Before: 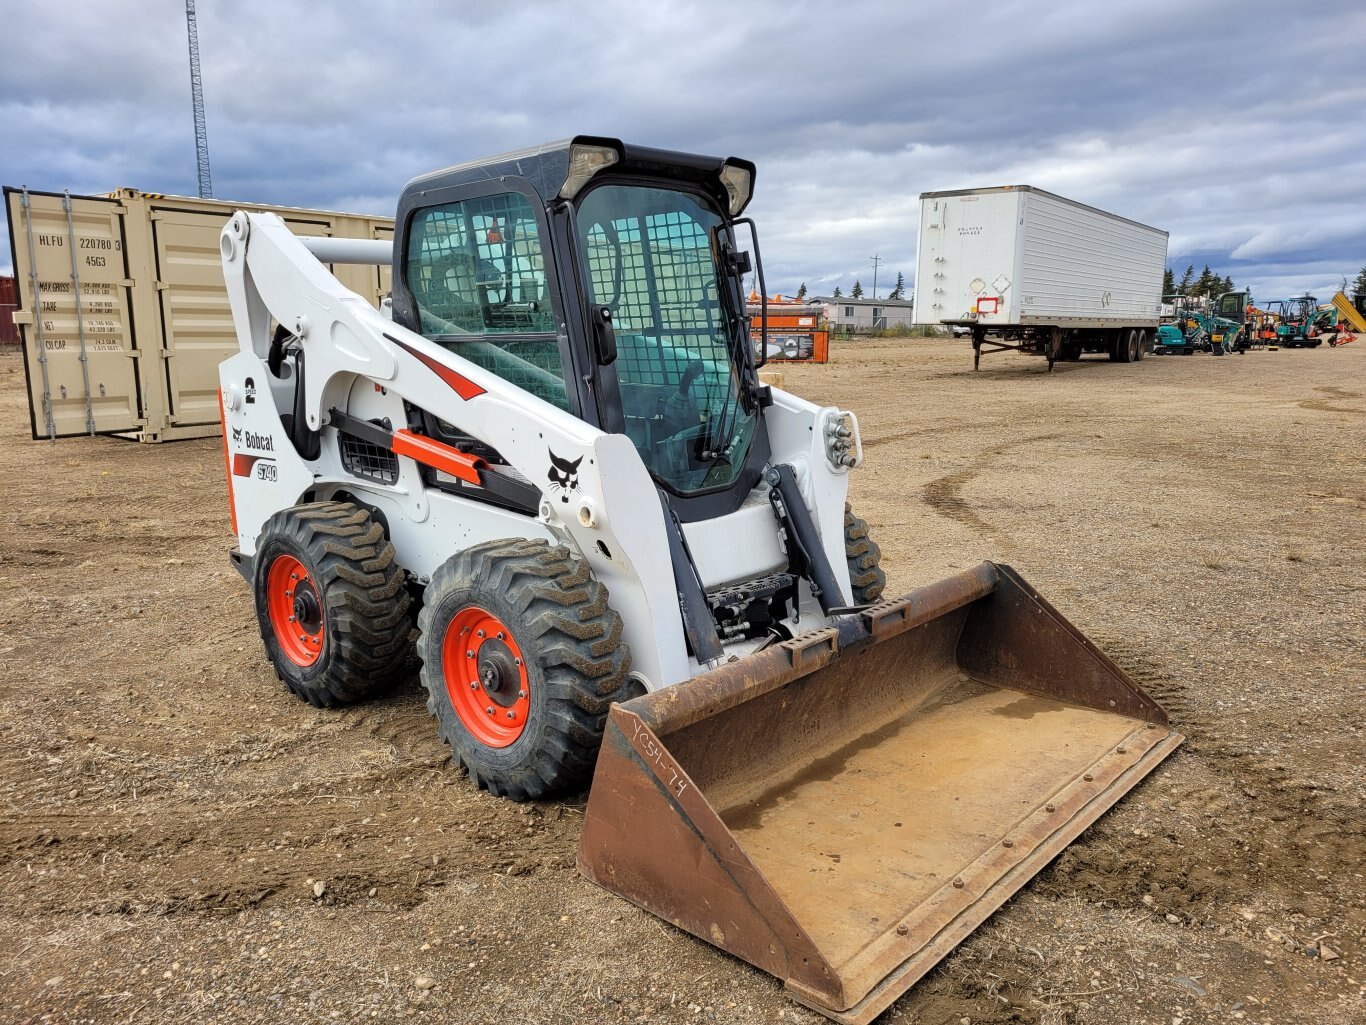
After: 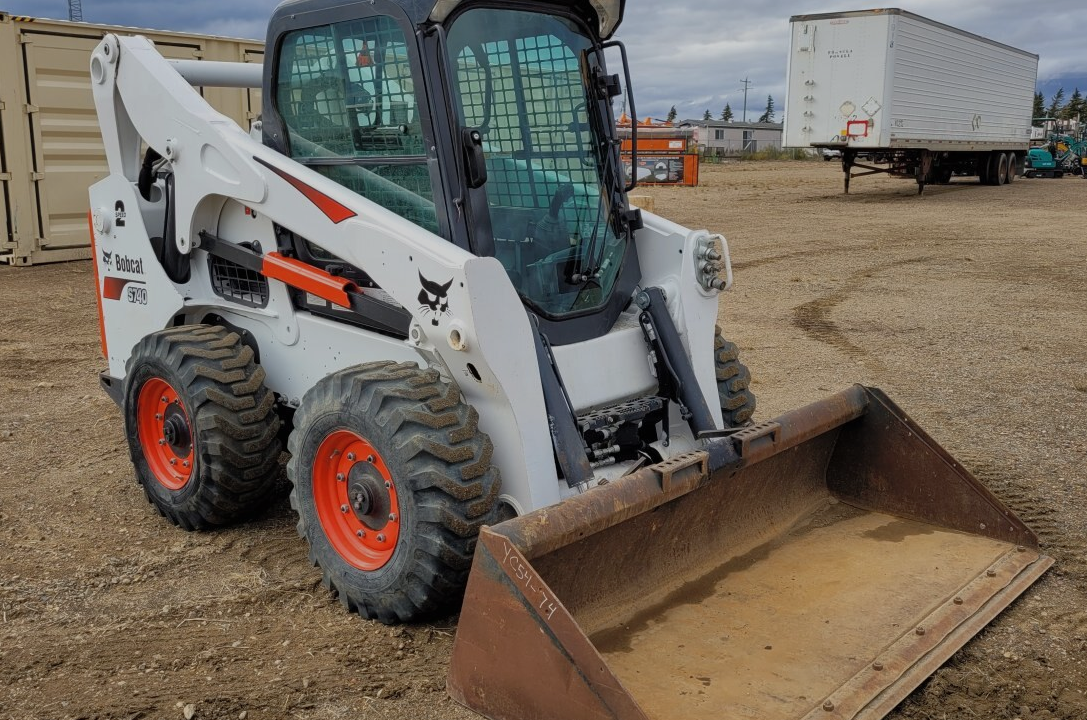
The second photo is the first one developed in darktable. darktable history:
exposure: black level correction 0, exposure -0.716 EV, compensate highlight preservation false
shadows and highlights: shadows 42.89, highlights 8.13
crop: left 9.583%, top 17.304%, right 10.832%, bottom 12.358%
